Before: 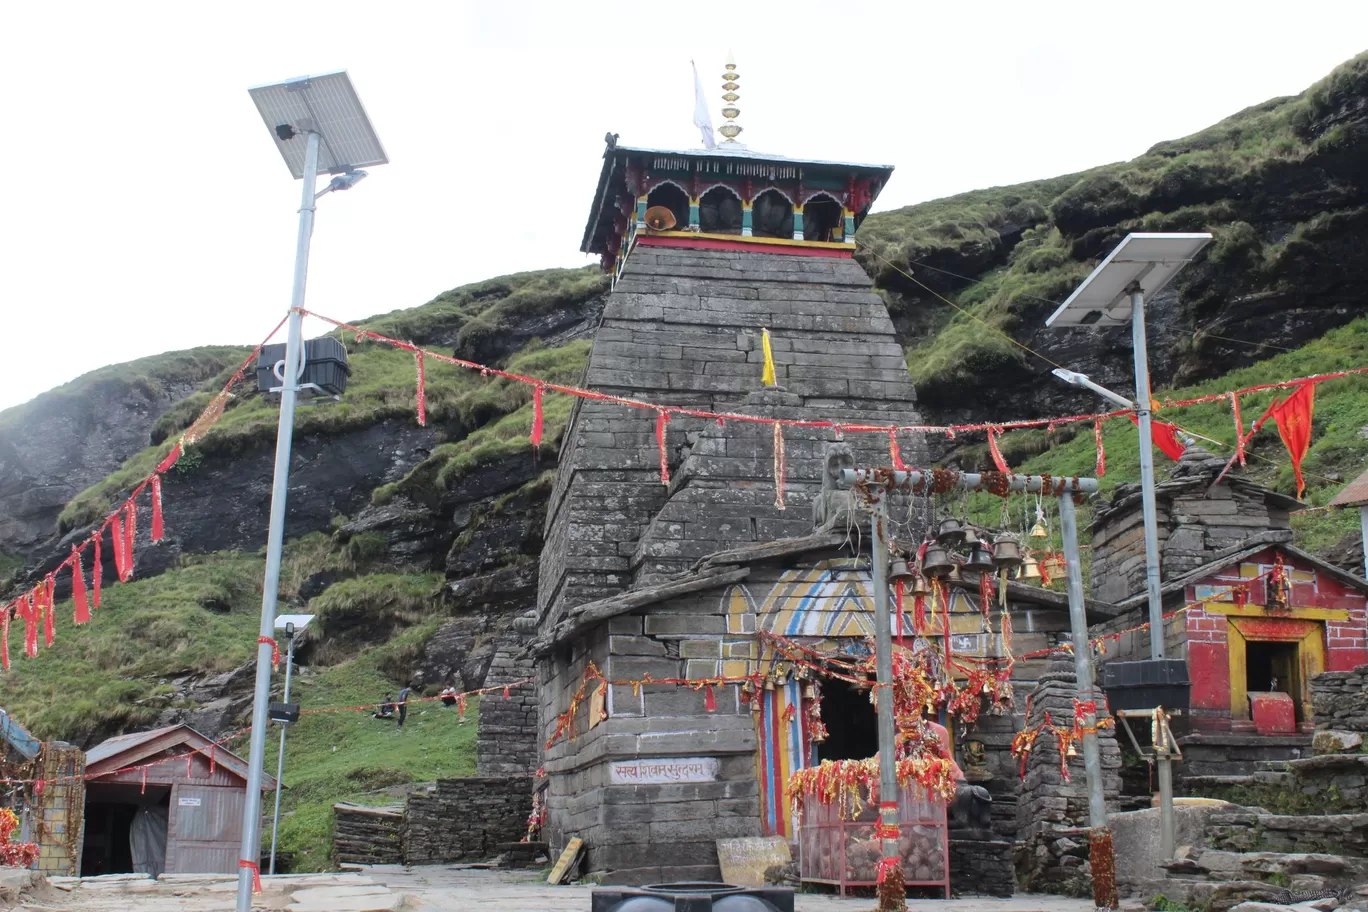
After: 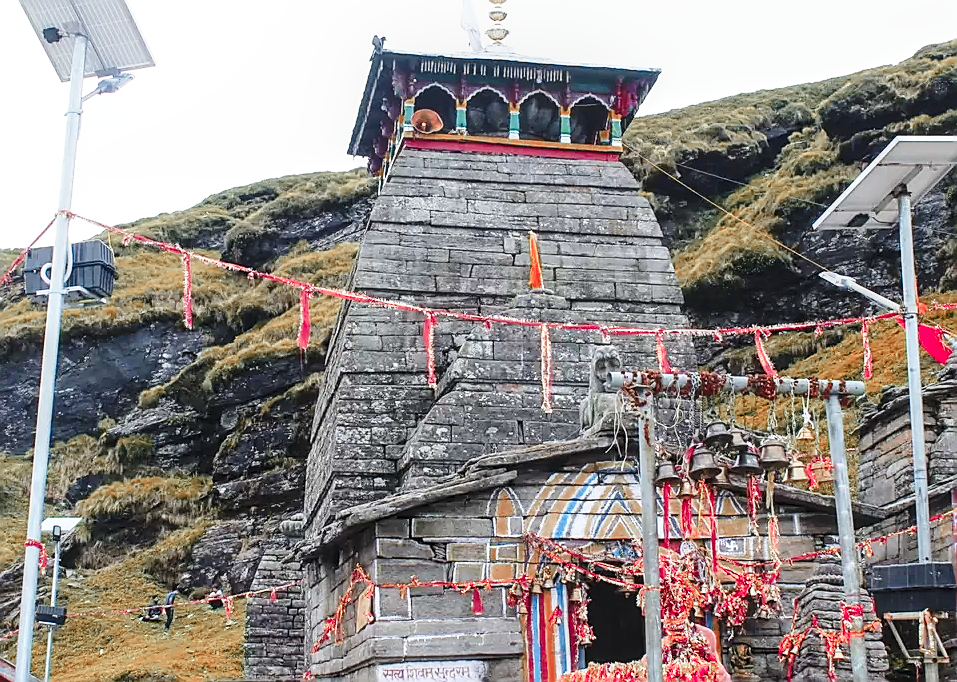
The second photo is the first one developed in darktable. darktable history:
sharpen: radius 1.4, amount 1.25, threshold 0.7
crop and rotate: left 17.046%, top 10.659%, right 12.989%, bottom 14.553%
contrast brightness saturation: saturation -0.1
color zones: curves: ch0 [(0.006, 0.385) (0.143, 0.563) (0.243, 0.321) (0.352, 0.464) (0.516, 0.456) (0.625, 0.5) (0.75, 0.5) (0.875, 0.5)]; ch1 [(0, 0.5) (0.134, 0.504) (0.246, 0.463) (0.421, 0.515) (0.5, 0.56) (0.625, 0.5) (0.75, 0.5) (0.875, 0.5)]; ch2 [(0, 0.5) (0.131, 0.426) (0.307, 0.289) (0.38, 0.188) (0.513, 0.216) (0.625, 0.548) (0.75, 0.468) (0.838, 0.396) (0.971, 0.311)]
color balance rgb: perceptual saturation grading › global saturation 20%, global vibrance 20%
haze removal: strength 0.29, distance 0.25, compatibility mode true, adaptive false
local contrast: on, module defaults
base curve: curves: ch0 [(0, 0) (0.028, 0.03) (0.121, 0.232) (0.46, 0.748) (0.859, 0.968) (1, 1)], preserve colors none
